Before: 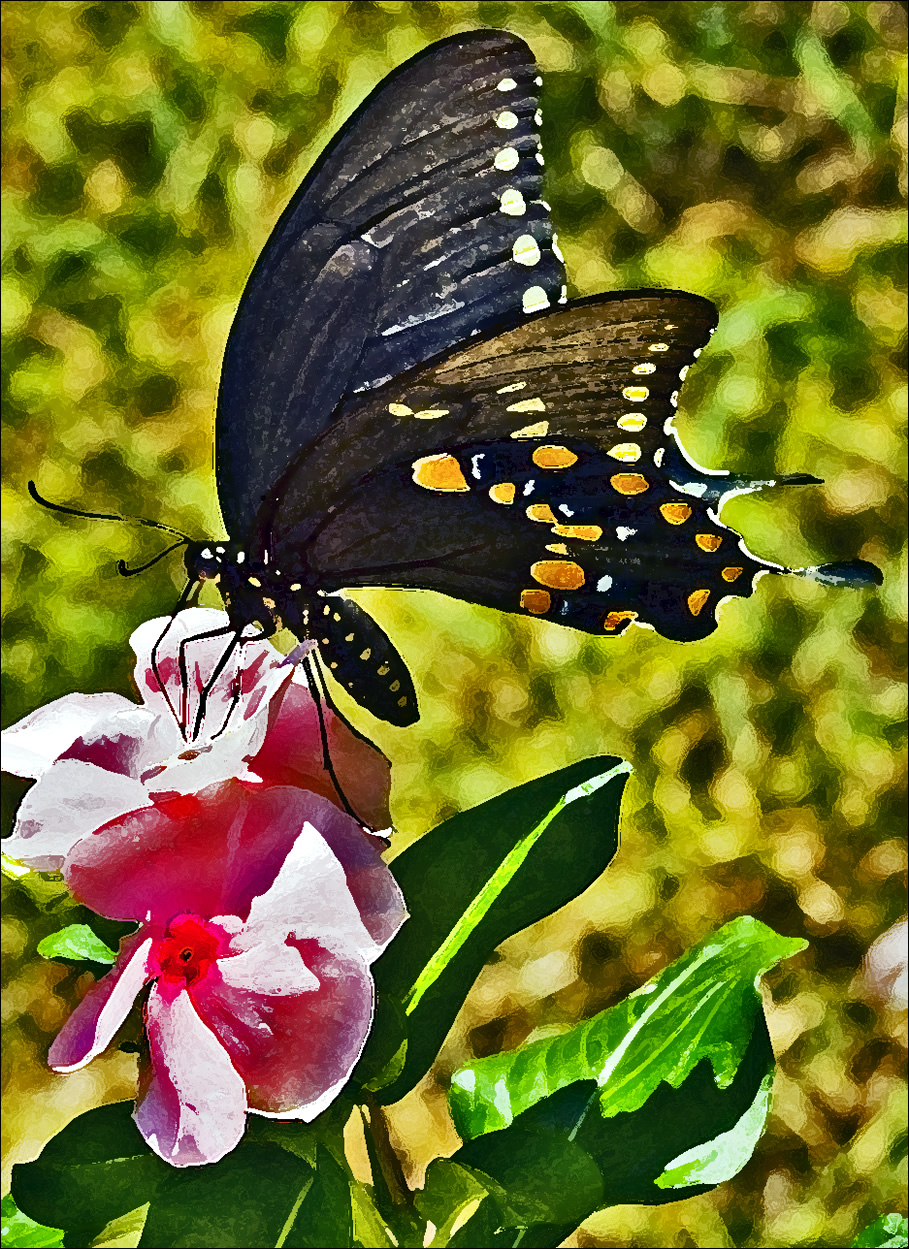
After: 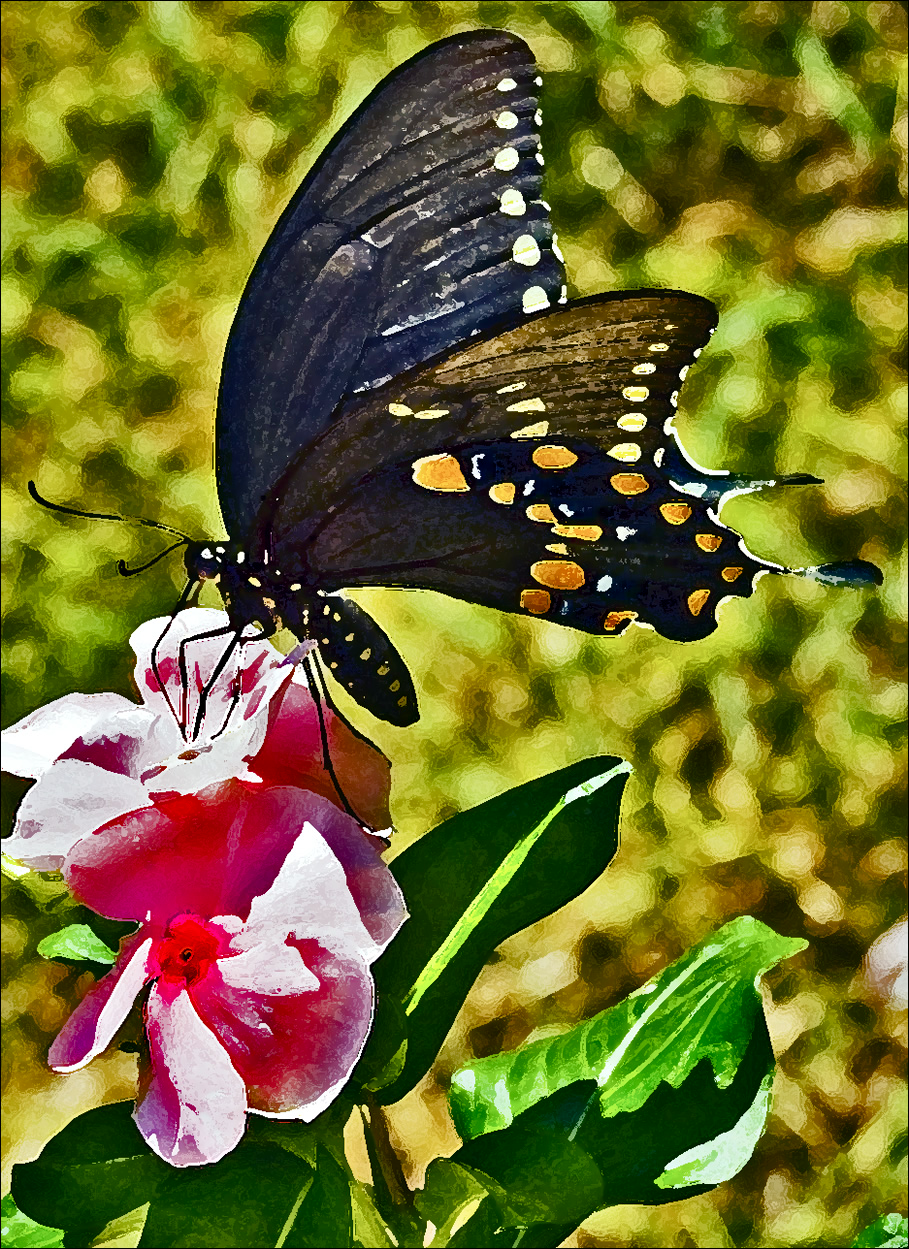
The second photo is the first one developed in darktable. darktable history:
color balance rgb: perceptual saturation grading › global saturation 14.4%, perceptual saturation grading › highlights -25.579%, perceptual saturation grading › shadows 25.405%
